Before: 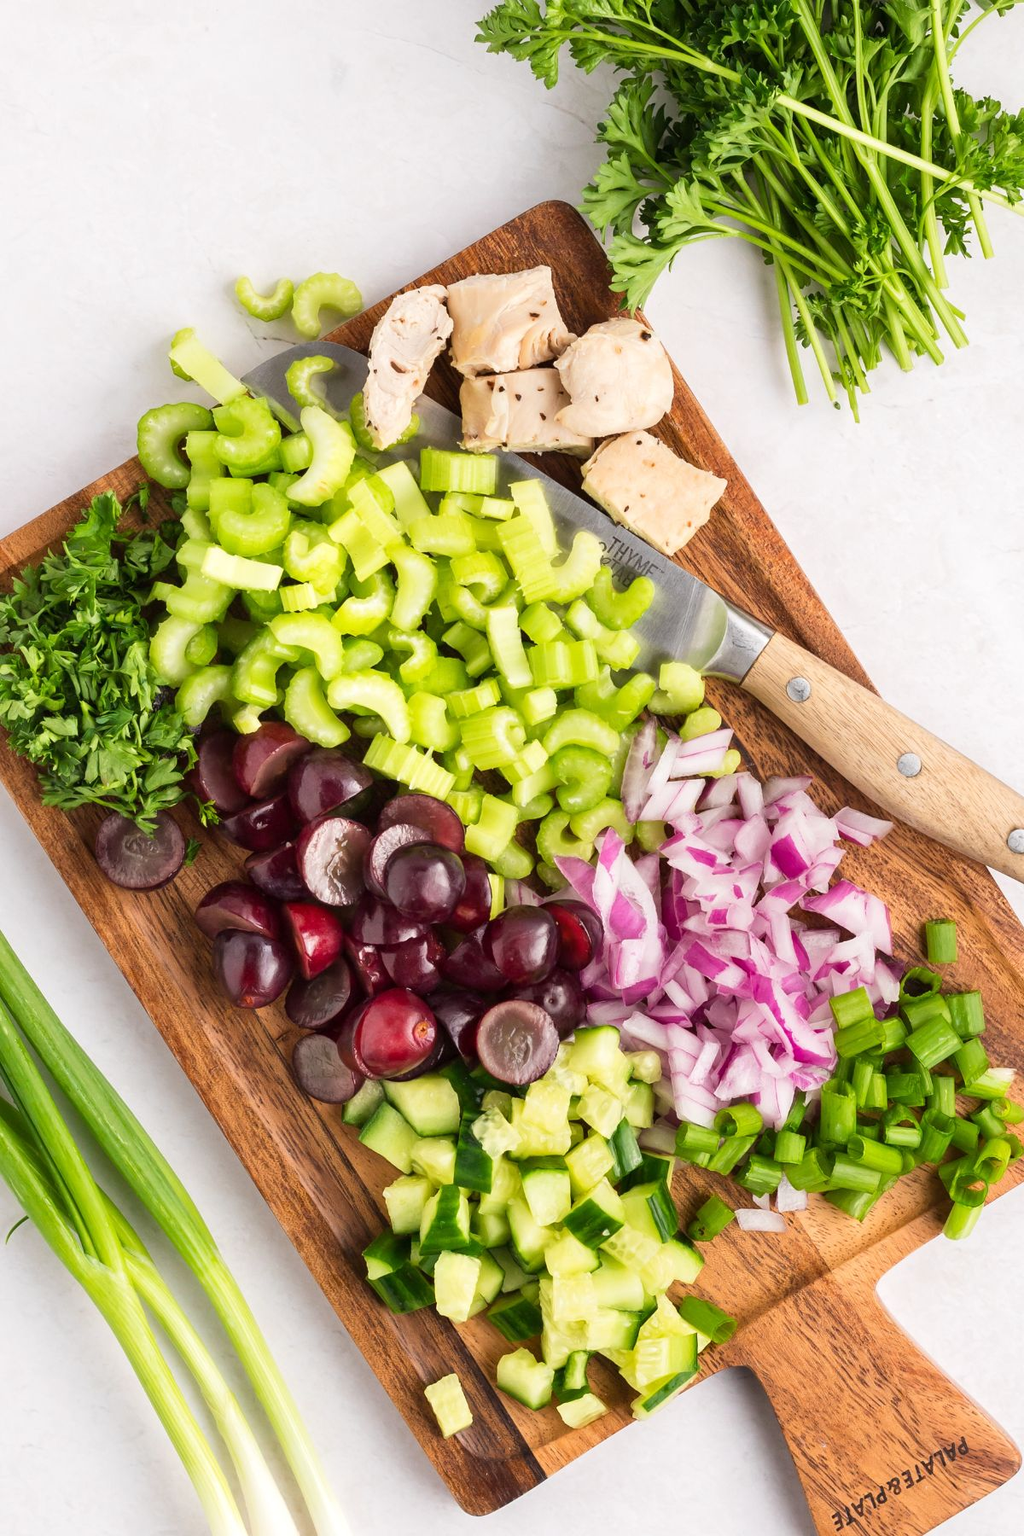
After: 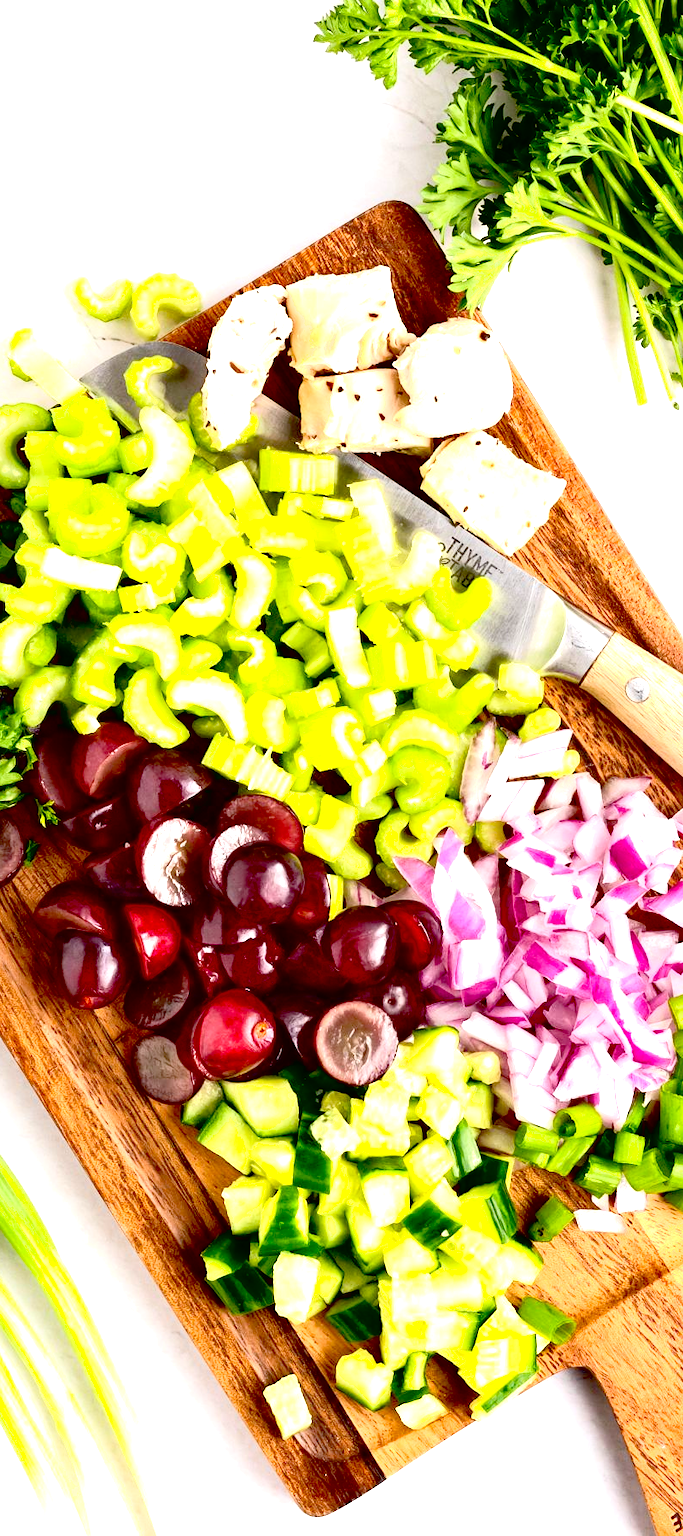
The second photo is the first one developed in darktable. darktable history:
crop and rotate: left 15.754%, right 17.579%
exposure: black level correction 0.035, exposure 0.9 EV, compensate highlight preservation false
contrast brightness saturation: contrast -0.02, brightness -0.01, saturation 0.03
shadows and highlights: shadows 0, highlights 40
